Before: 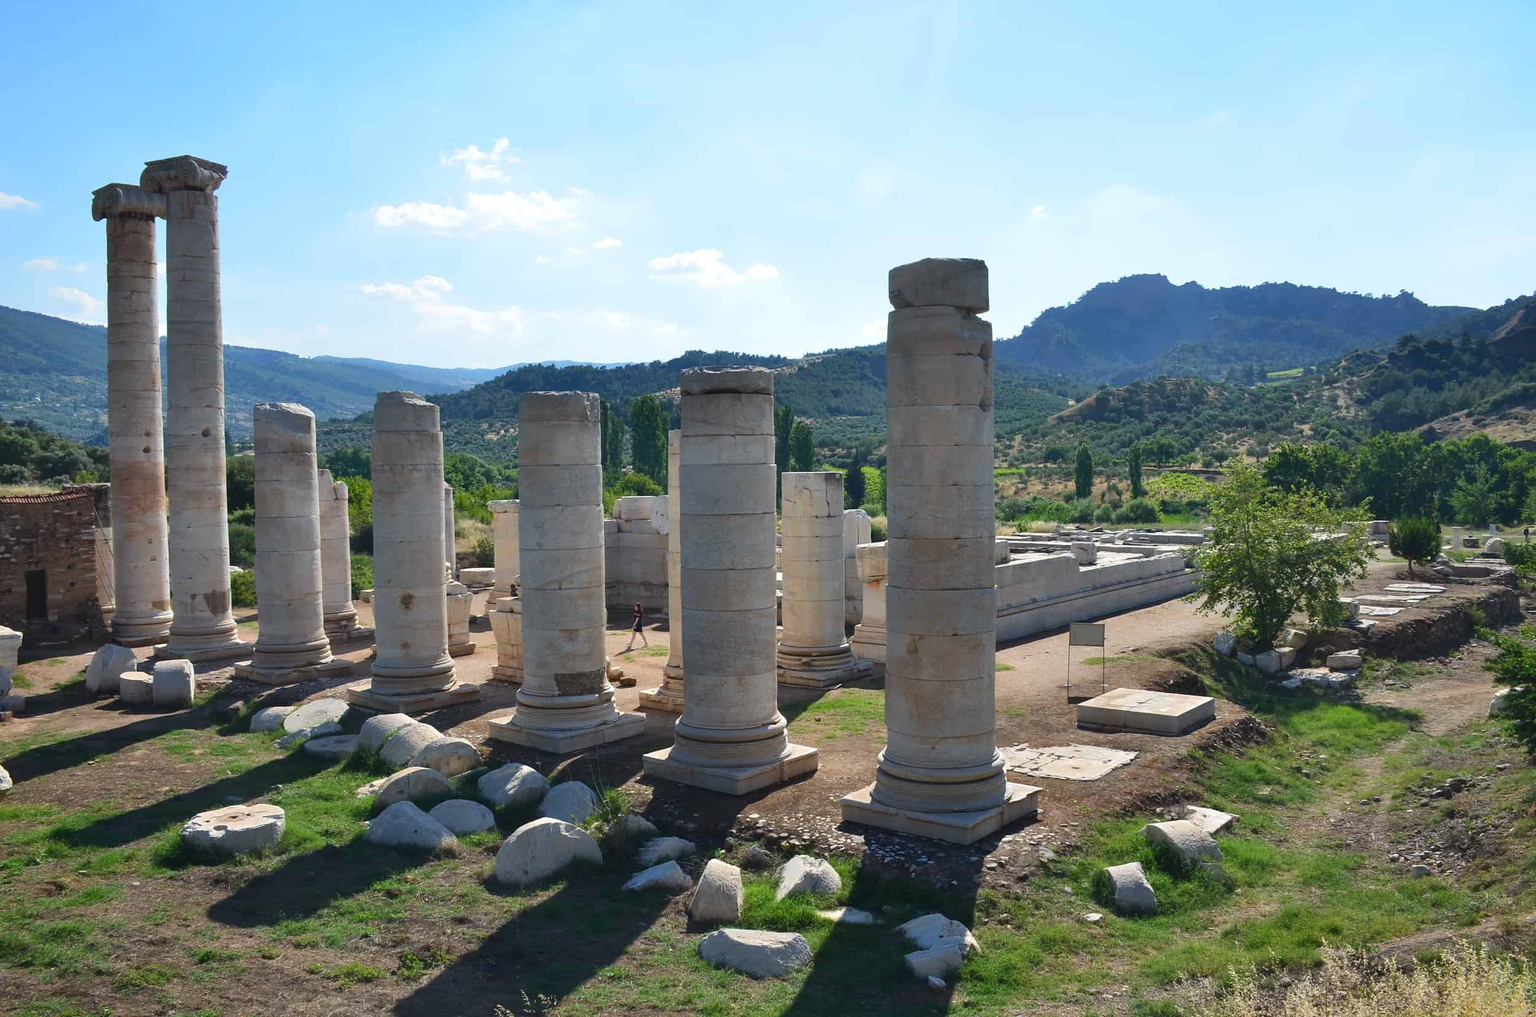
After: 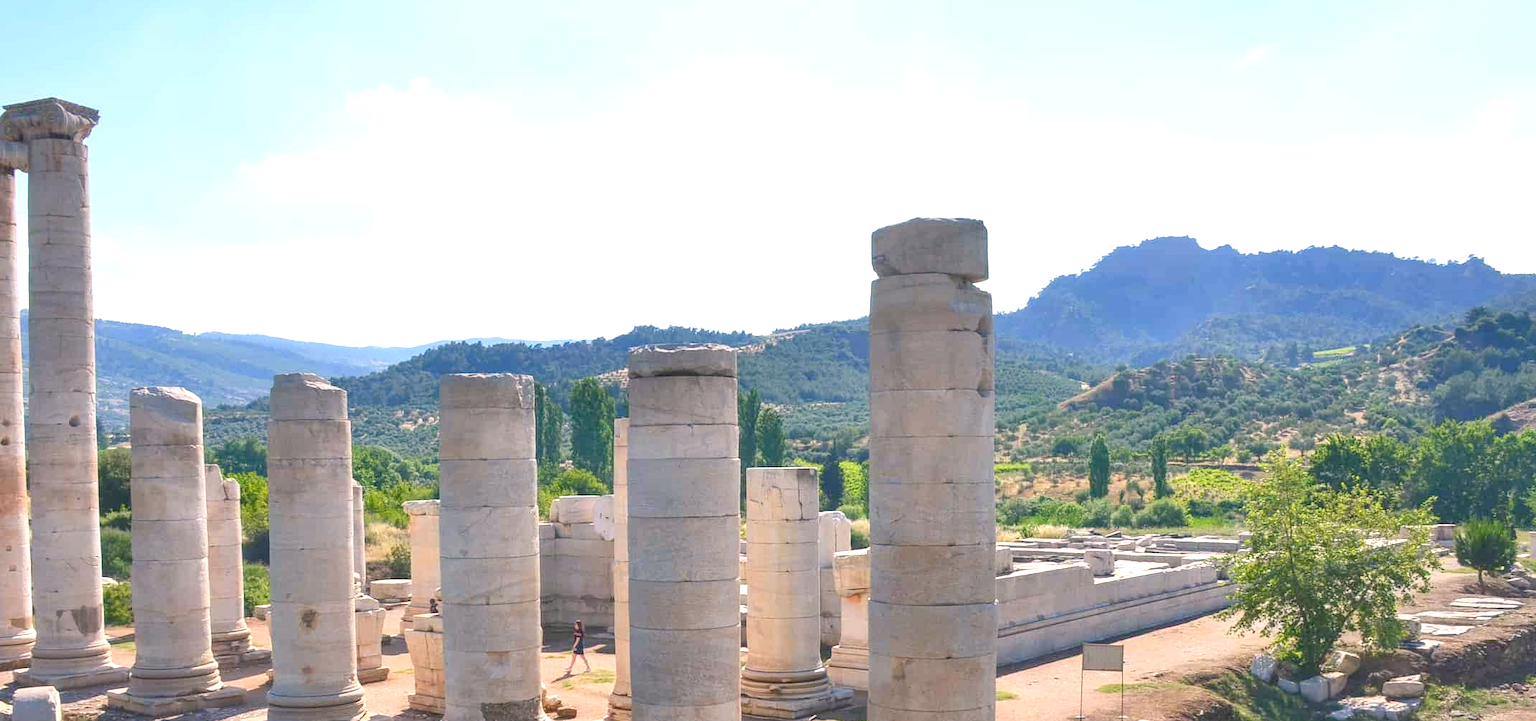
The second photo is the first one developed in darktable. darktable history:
exposure: exposure 1.513 EV, compensate exposure bias true, compensate highlight preservation false
crop and rotate: left 9.289%, top 7.152%, right 5.055%, bottom 32.121%
color balance rgb: highlights gain › chroma 2.344%, highlights gain › hue 35.97°, perceptual saturation grading › global saturation -0.104%, contrast -29.671%
local contrast: on, module defaults
